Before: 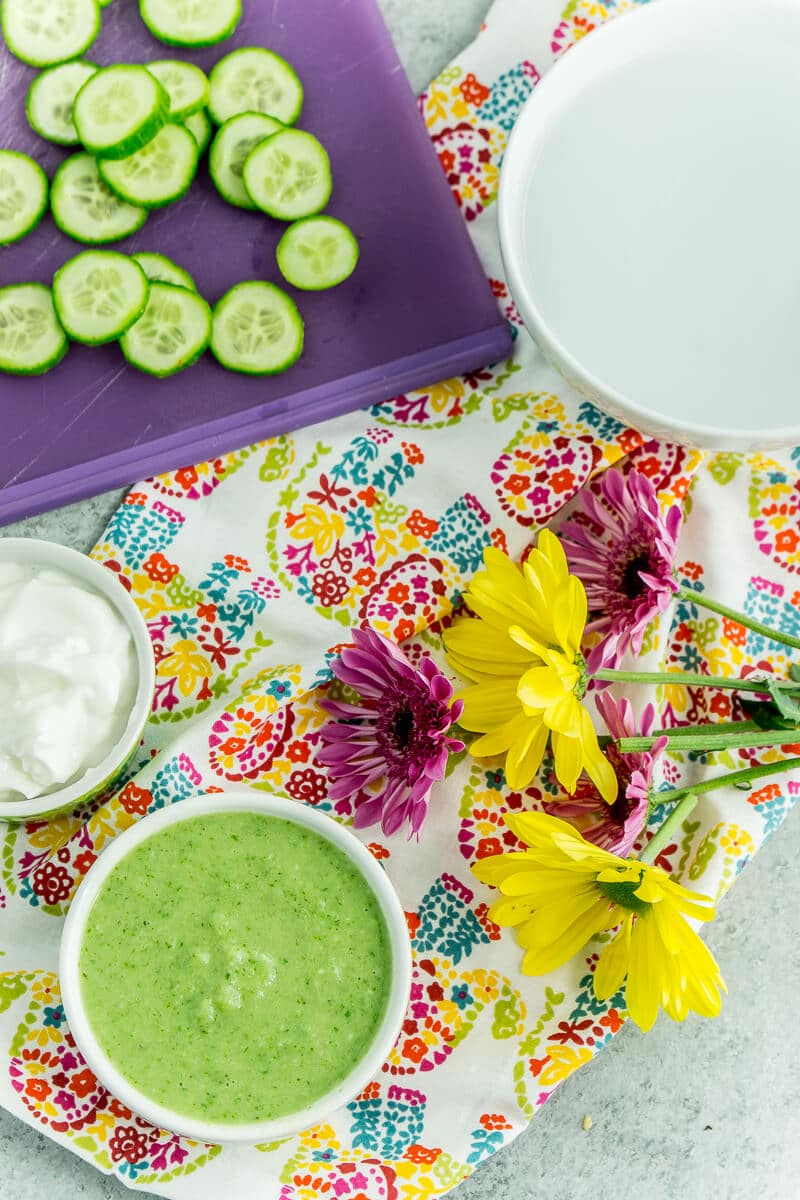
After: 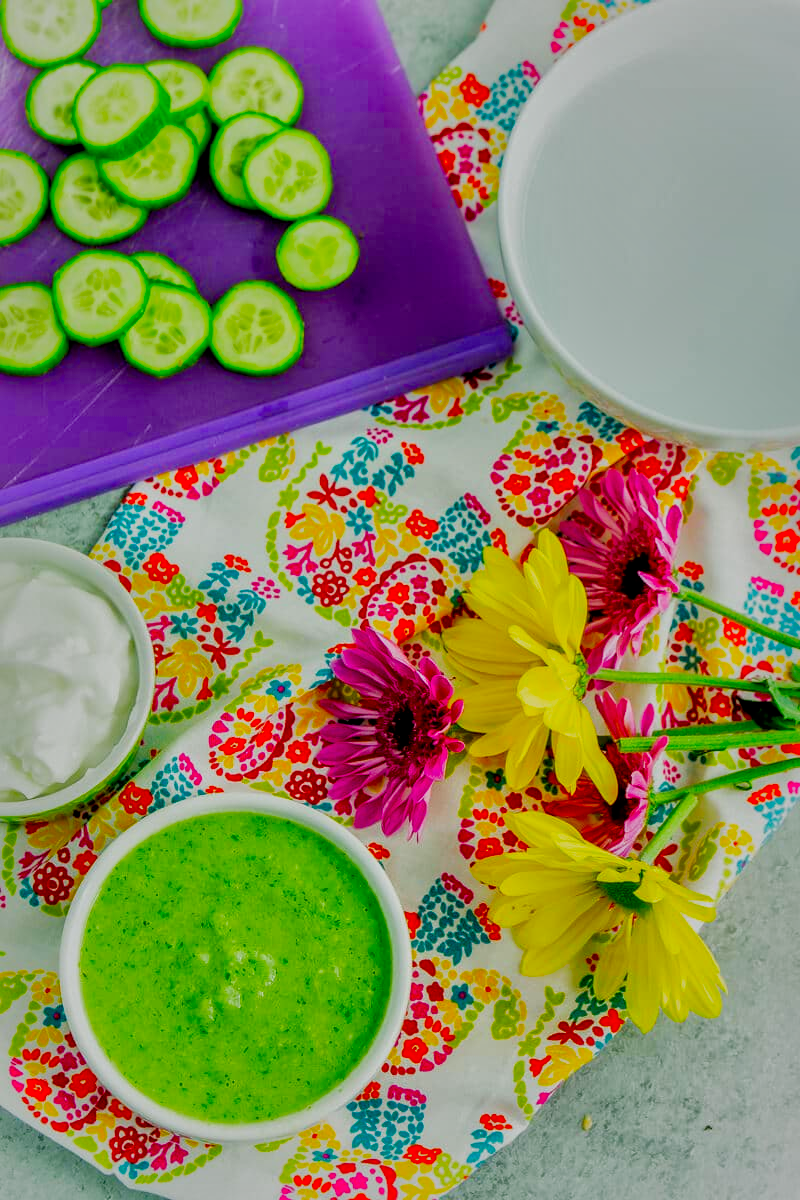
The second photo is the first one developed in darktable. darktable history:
filmic rgb: black relative exposure -7.57 EV, white relative exposure 4.61 EV, target black luminance 0%, hardness 3.53, latitude 50.46%, contrast 1.026, highlights saturation mix 9.96%, shadows ↔ highlights balance -0.185%, preserve chrominance RGB euclidean norm (legacy), color science v4 (2020)
local contrast: mode bilateral grid, contrast 24, coarseness 47, detail 150%, midtone range 0.2
contrast brightness saturation: saturation 0.511
shadows and highlights: shadows 39.46, highlights -60.01
